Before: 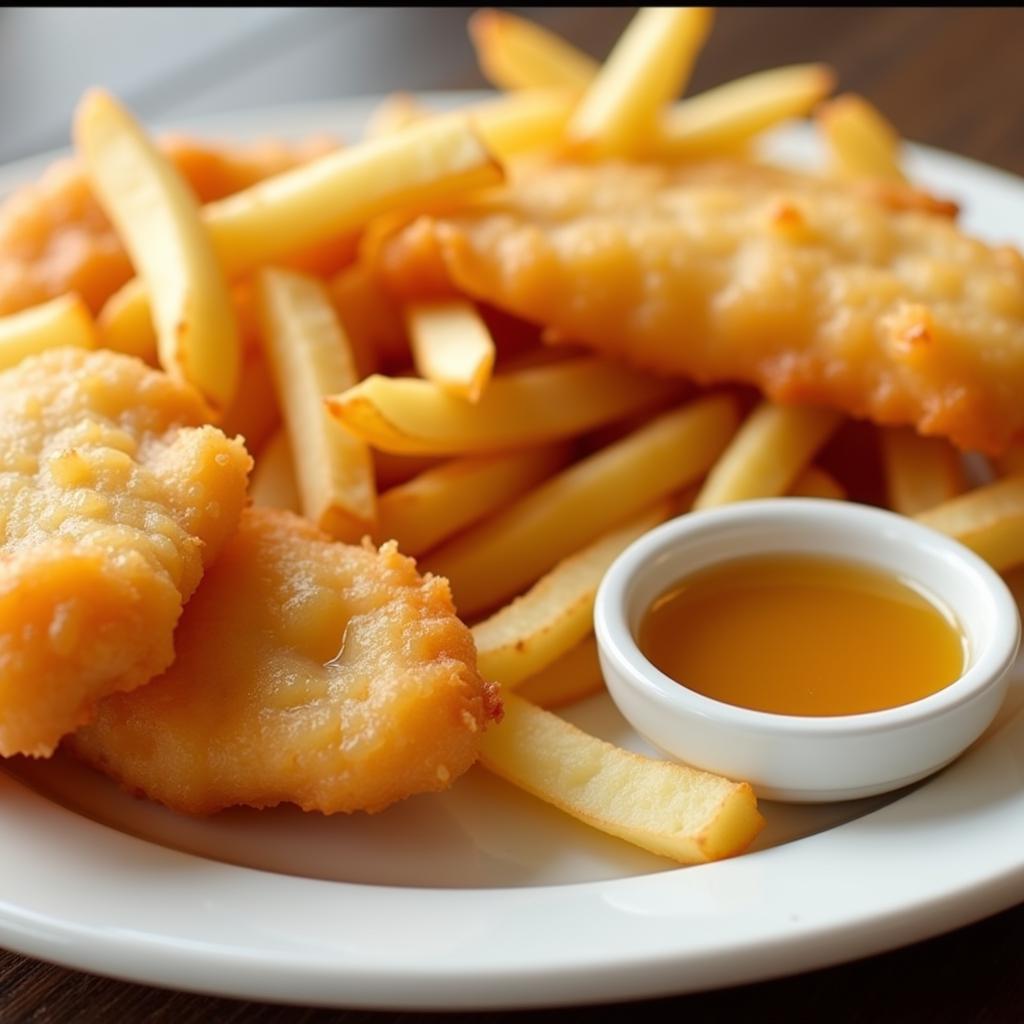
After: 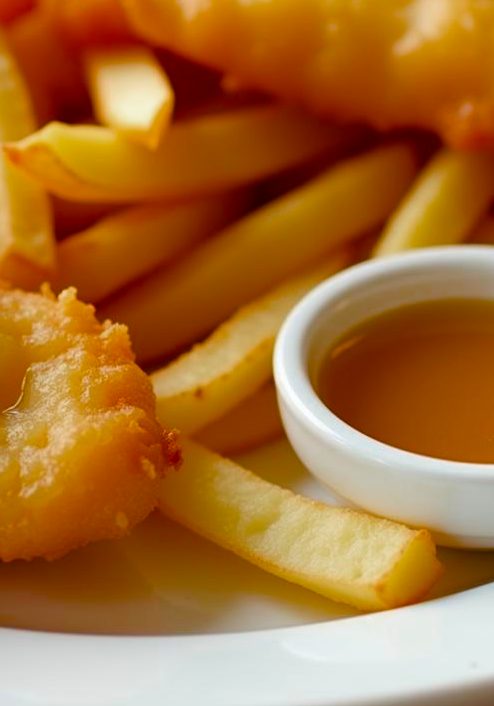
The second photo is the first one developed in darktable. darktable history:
base curve: preserve colors none
color balance rgb: perceptual saturation grading › global saturation 44.373%, perceptual saturation grading › highlights -50.55%, perceptual saturation grading › shadows 30.561%, global vibrance 34.326%
color zones: curves: ch0 [(0, 0.444) (0.143, 0.442) (0.286, 0.441) (0.429, 0.441) (0.571, 0.441) (0.714, 0.441) (0.857, 0.442) (1, 0.444)]
crop: left 31.416%, top 24.786%, right 20.324%, bottom 6.26%
